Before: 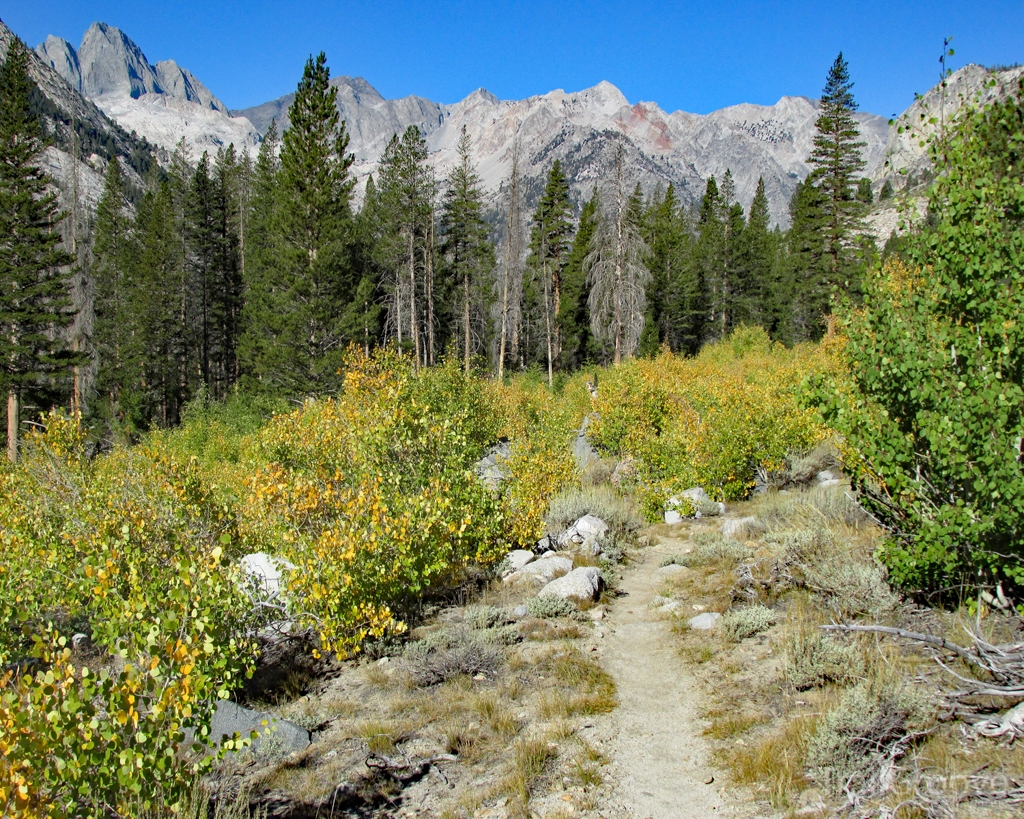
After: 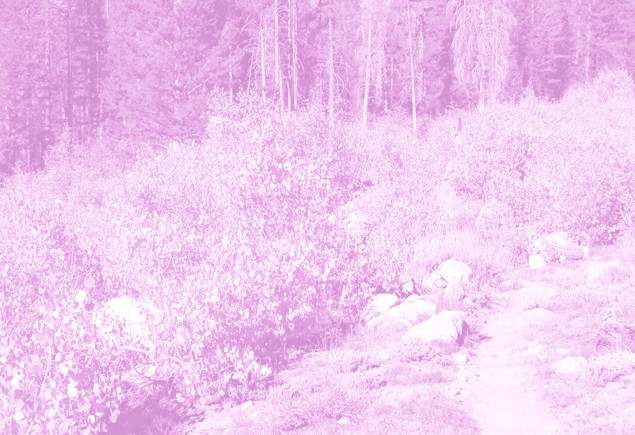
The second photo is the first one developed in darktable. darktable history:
color contrast: green-magenta contrast 1.2, blue-yellow contrast 1.2
crop: left 13.312%, top 31.28%, right 24.627%, bottom 15.582%
colorize: hue 331.2°, saturation 75%, source mix 30.28%, lightness 70.52%, version 1
split-toning: shadows › hue 316.8°, shadows › saturation 0.47, highlights › hue 201.6°, highlights › saturation 0, balance -41.97, compress 28.01%
